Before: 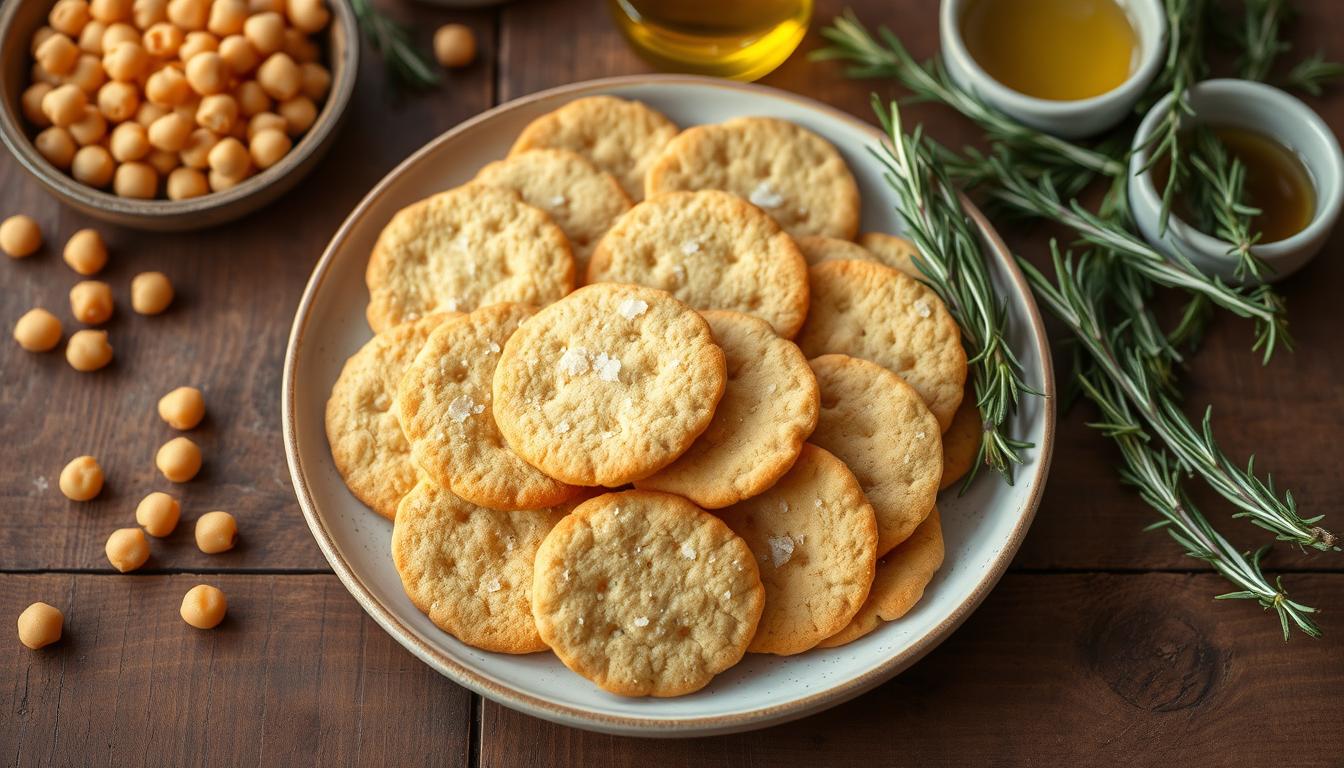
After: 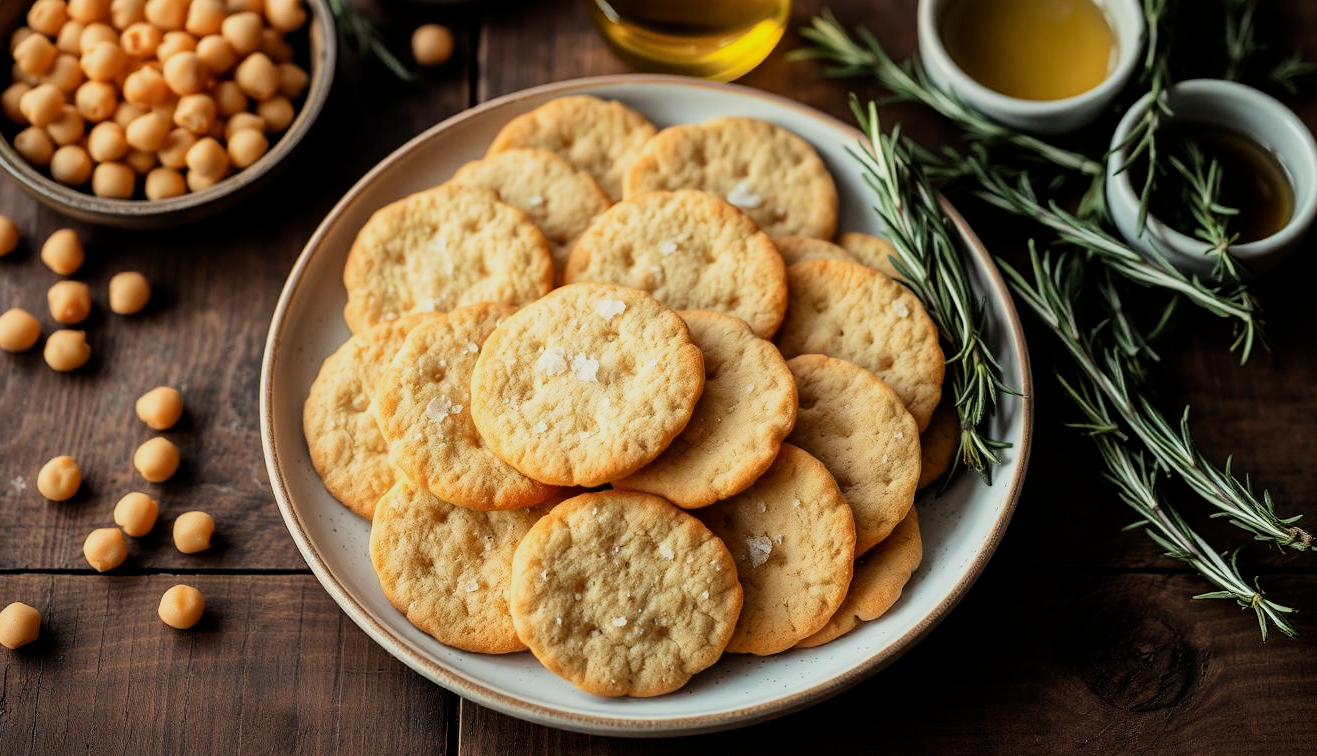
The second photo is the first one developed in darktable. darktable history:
crop: left 1.663%, right 0.288%, bottom 1.48%
filmic rgb: black relative exposure -4.99 EV, white relative exposure 3.98 EV, hardness 2.89, contrast 1.385
